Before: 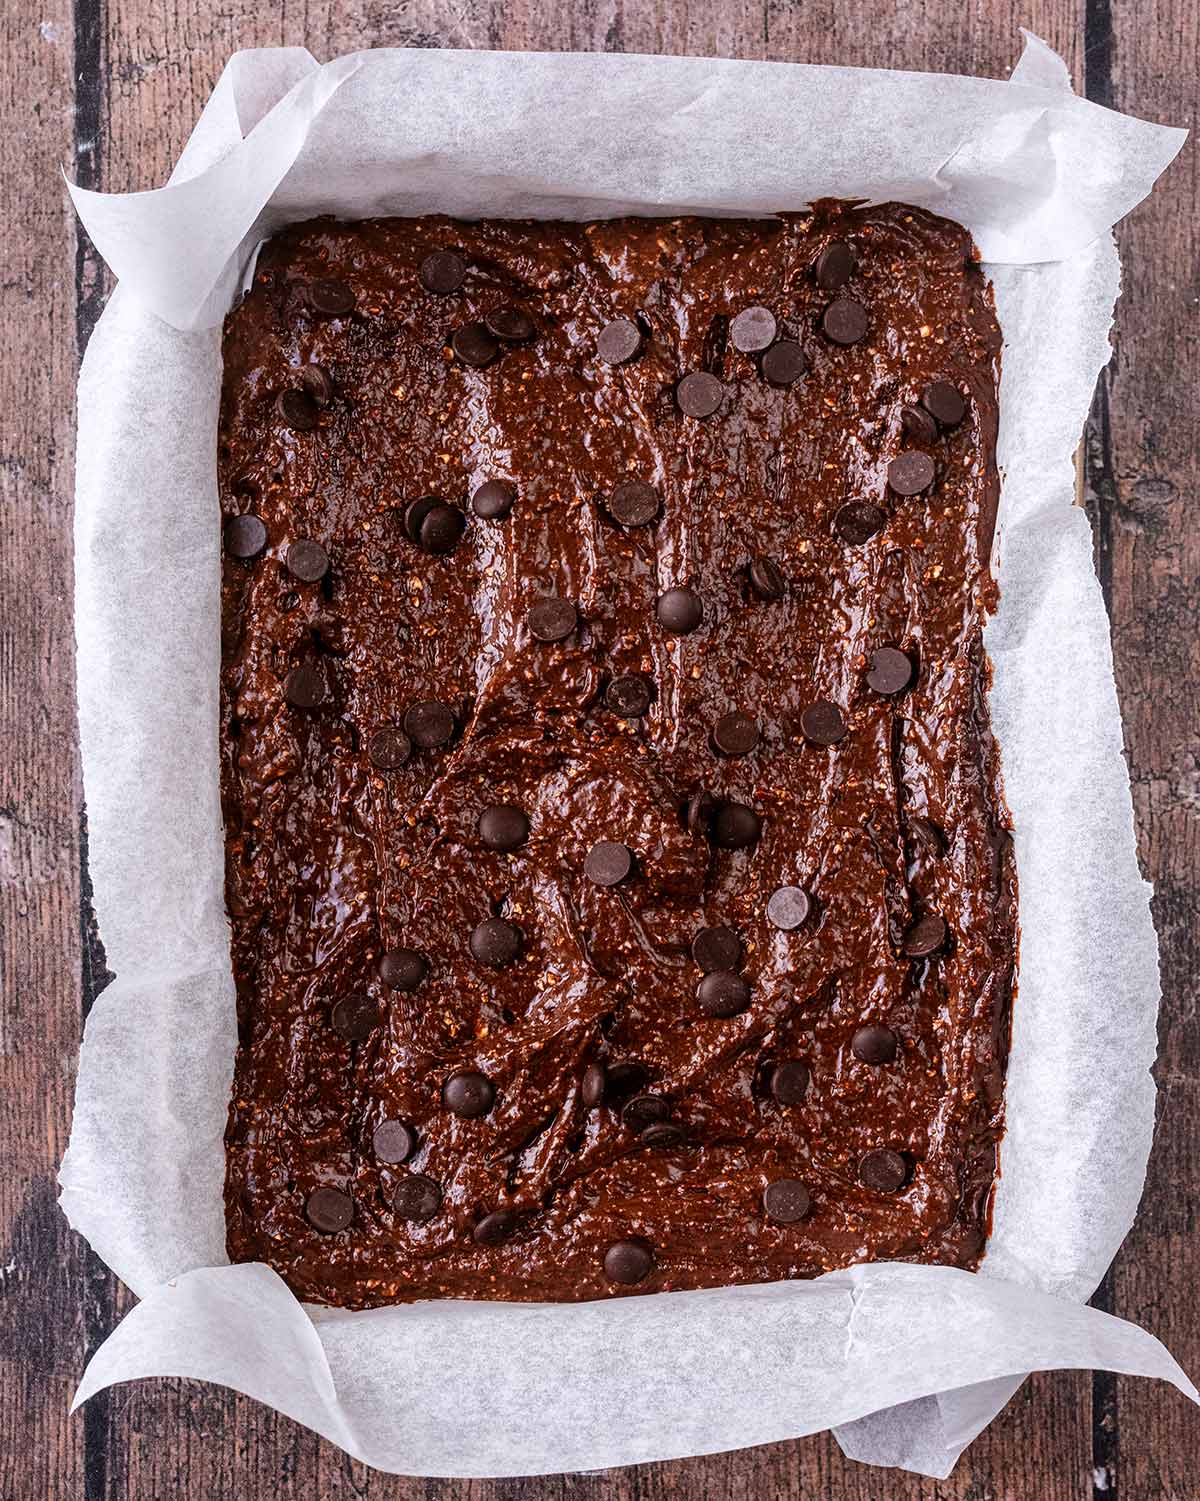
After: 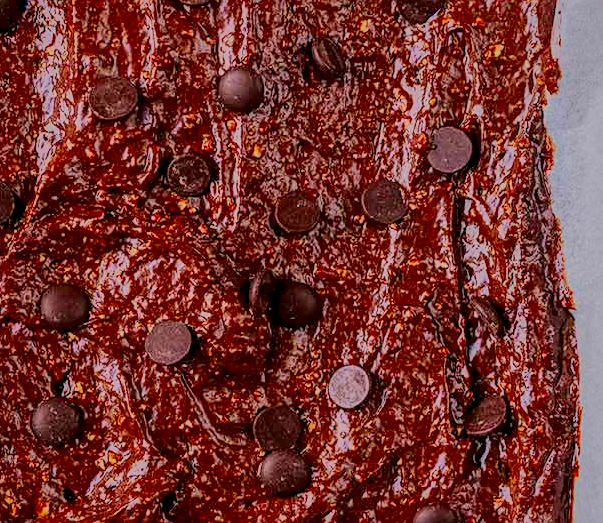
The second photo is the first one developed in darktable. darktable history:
filmic rgb: black relative exposure -7.04 EV, white relative exposure 5.95 EV, threshold 2.99 EV, structure ↔ texture 99.52%, target black luminance 0%, hardness 2.77, latitude 61.86%, contrast 0.689, highlights saturation mix 10.32%, shadows ↔ highlights balance -0.05%, color science v6 (2022), enable highlight reconstruction true
exposure: black level correction 0, exposure 1.473 EV, compensate exposure bias true, compensate highlight preservation false
sharpen: amount 0.213
crop: left 36.643%, top 34.728%, right 13.075%, bottom 30.368%
shadows and highlights: shadows 24.94, highlights -70.41
contrast brightness saturation: contrast 0.101, brightness -0.273, saturation 0.15
local contrast: on, module defaults
